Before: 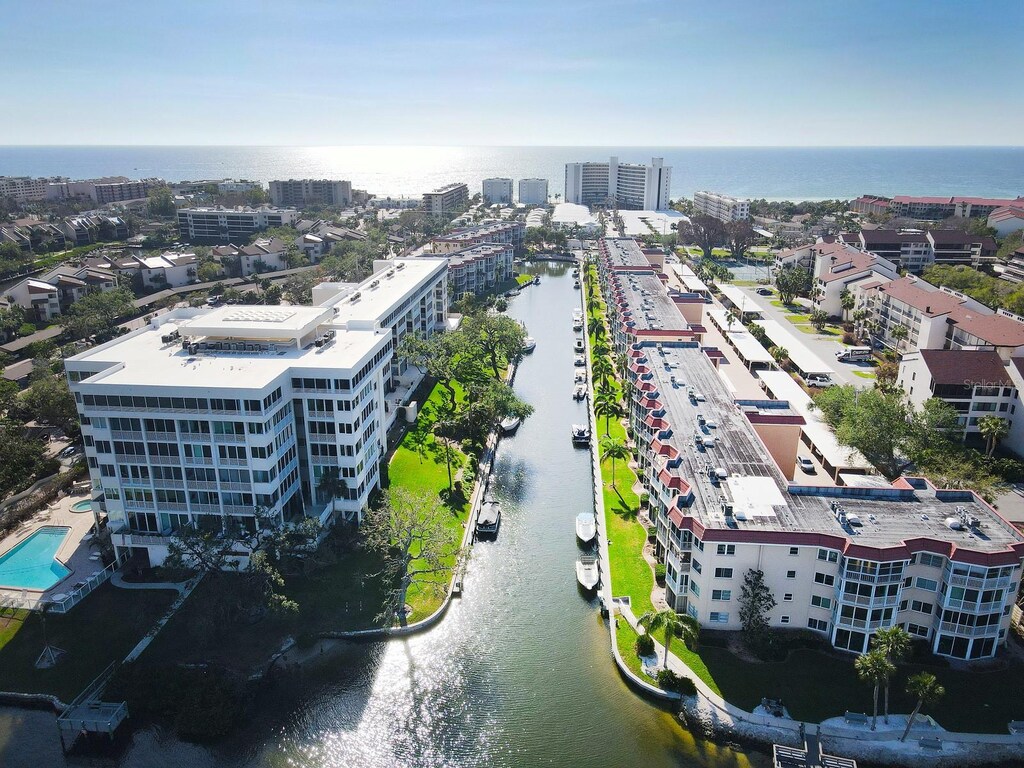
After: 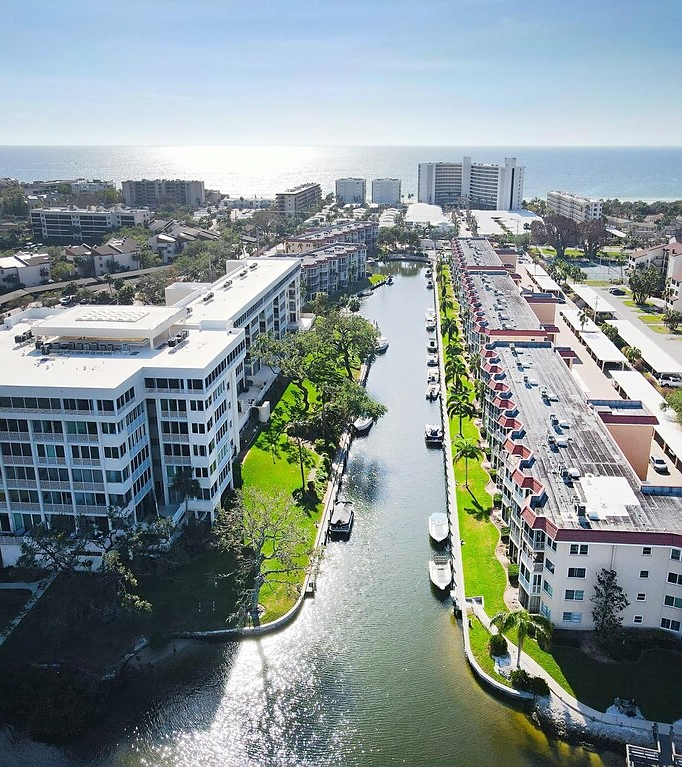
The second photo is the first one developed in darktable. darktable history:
crop and rotate: left 14.38%, right 18.929%
sharpen: radius 1.59, amount 0.359, threshold 1.407
